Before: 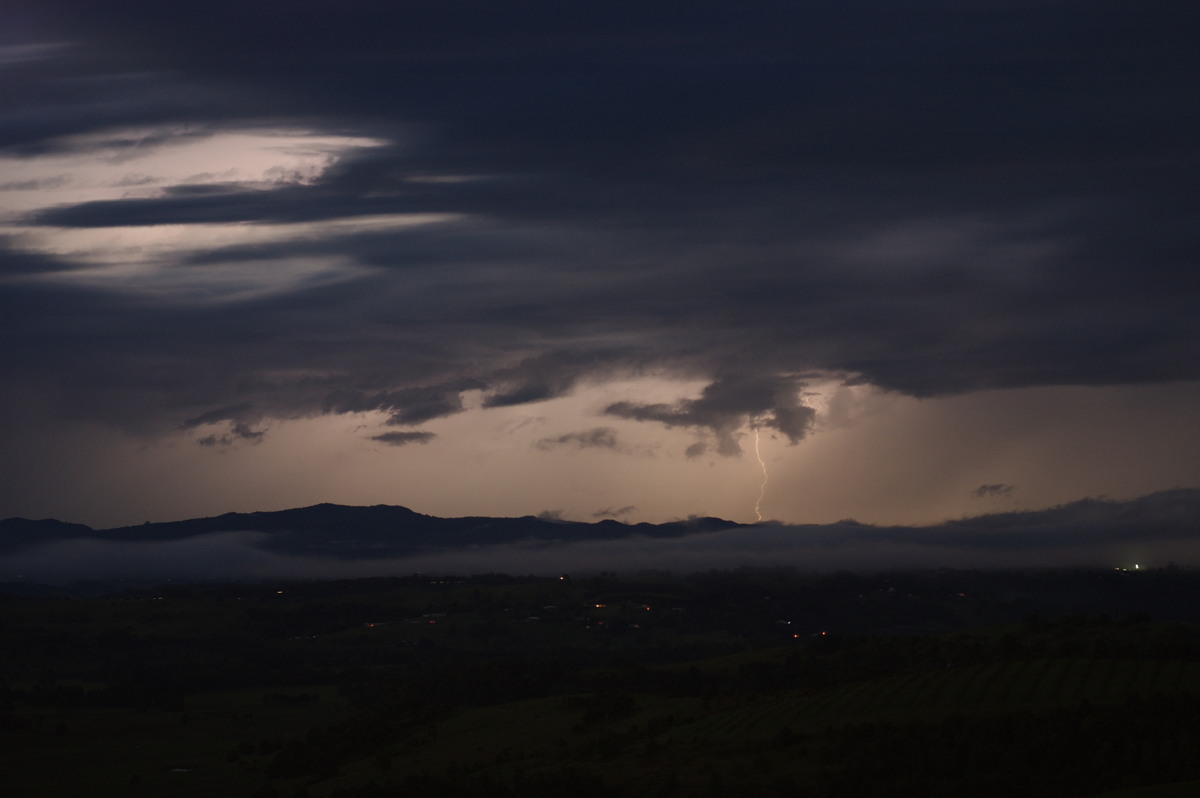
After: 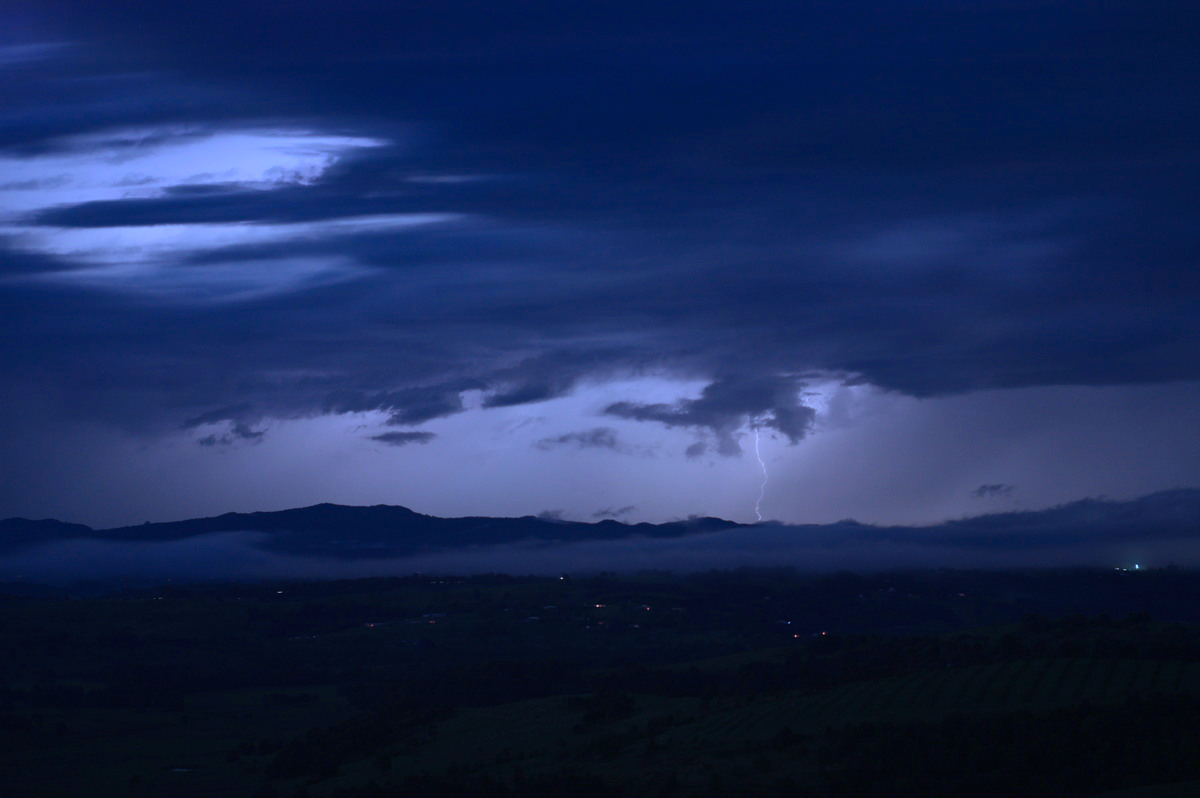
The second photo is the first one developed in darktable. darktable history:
color calibration: illuminant custom, x 0.459, y 0.429, temperature 2635.88 K
